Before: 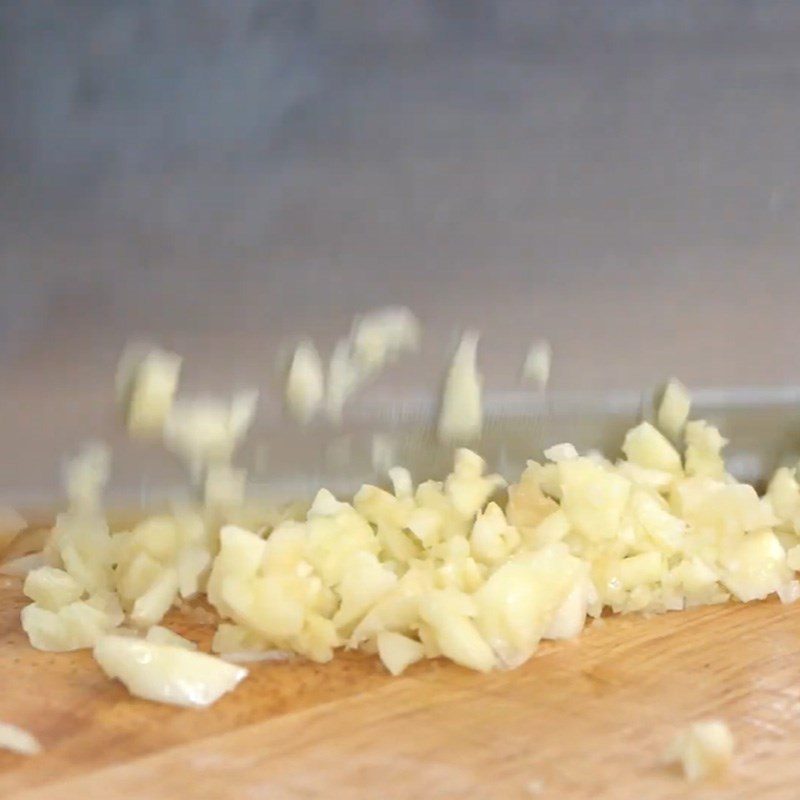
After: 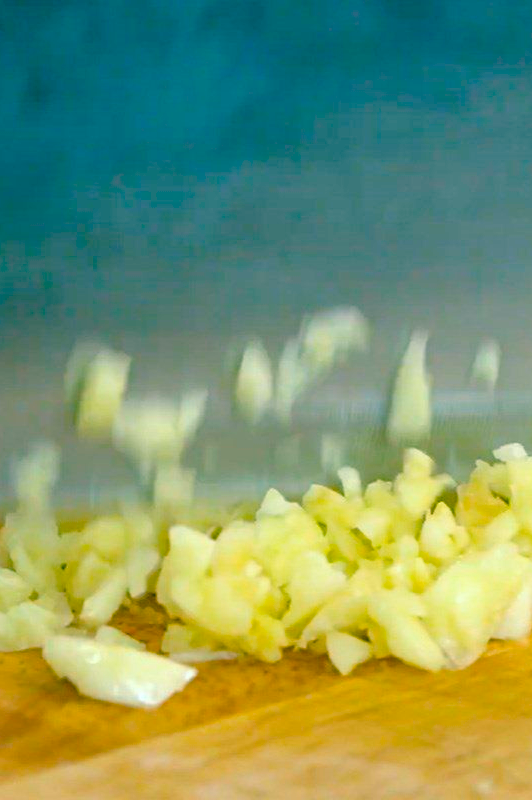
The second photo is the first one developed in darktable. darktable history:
exposure: black level correction 0.057, compensate highlight preservation false
color balance rgb: global offset › luminance -0.526%, global offset › chroma 0.904%, global offset › hue 175.57°, perceptual saturation grading › global saturation 49.71%, global vibrance 20%
crop and rotate: left 6.416%, right 27.058%
